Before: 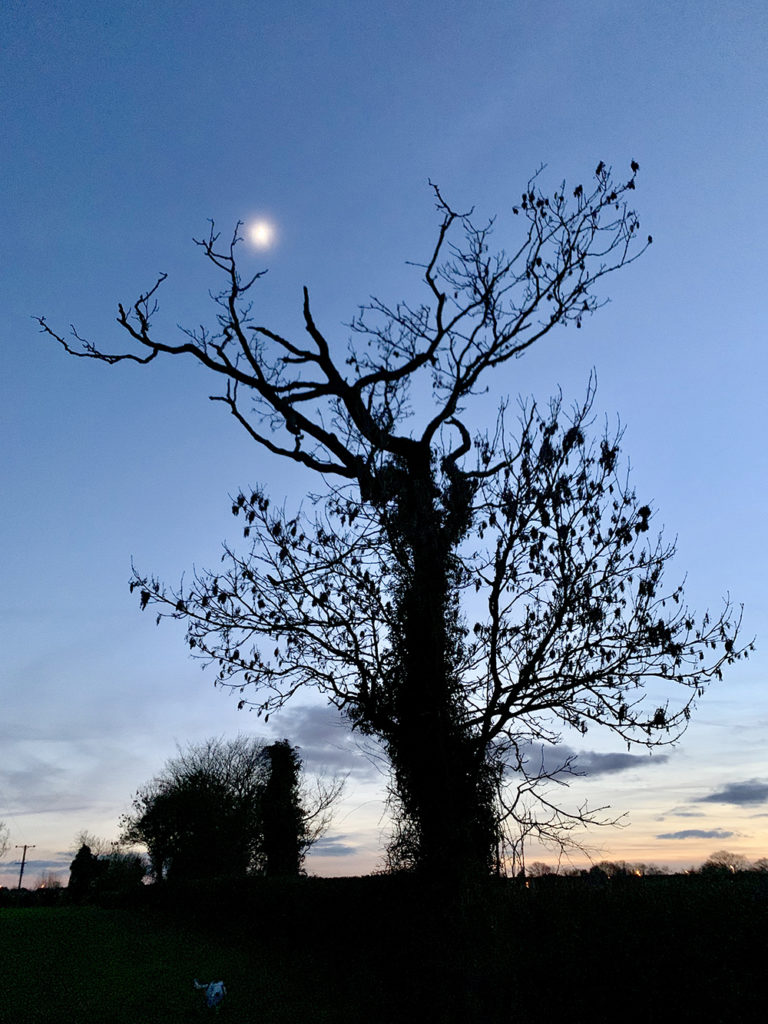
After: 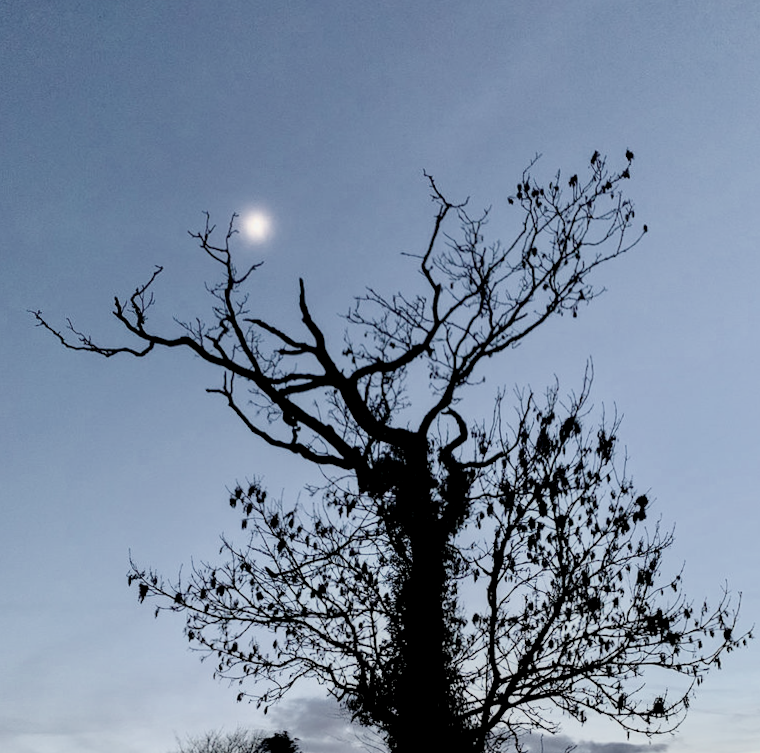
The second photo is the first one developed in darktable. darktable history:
crop: bottom 24.967%
local contrast: shadows 94%
filmic rgb: black relative exposure -7.65 EV, white relative exposure 4.56 EV, hardness 3.61, color science v6 (2022)
rotate and perspective: rotation -0.45°, automatic cropping original format, crop left 0.008, crop right 0.992, crop top 0.012, crop bottom 0.988
color correction: saturation 0.5
exposure: black level correction -0.002, exposure 0.54 EV, compensate highlight preservation false
